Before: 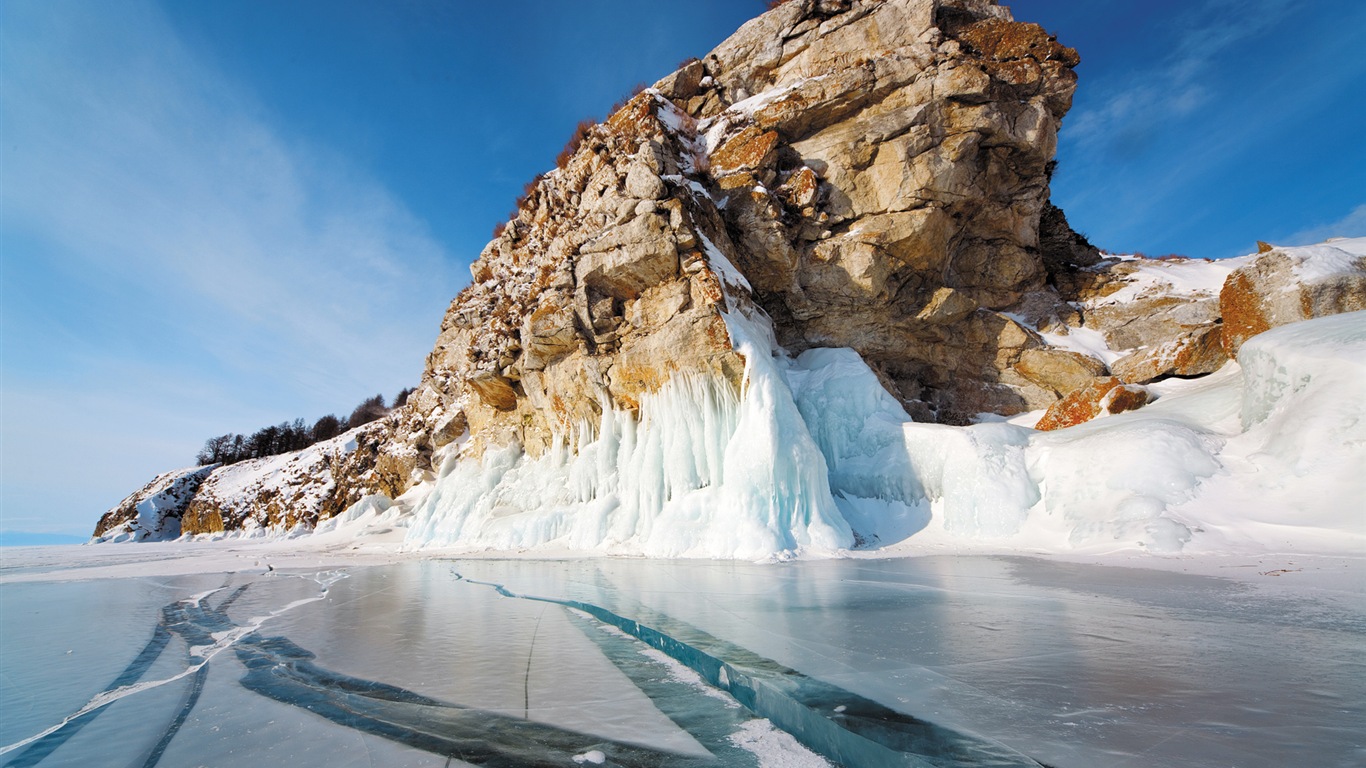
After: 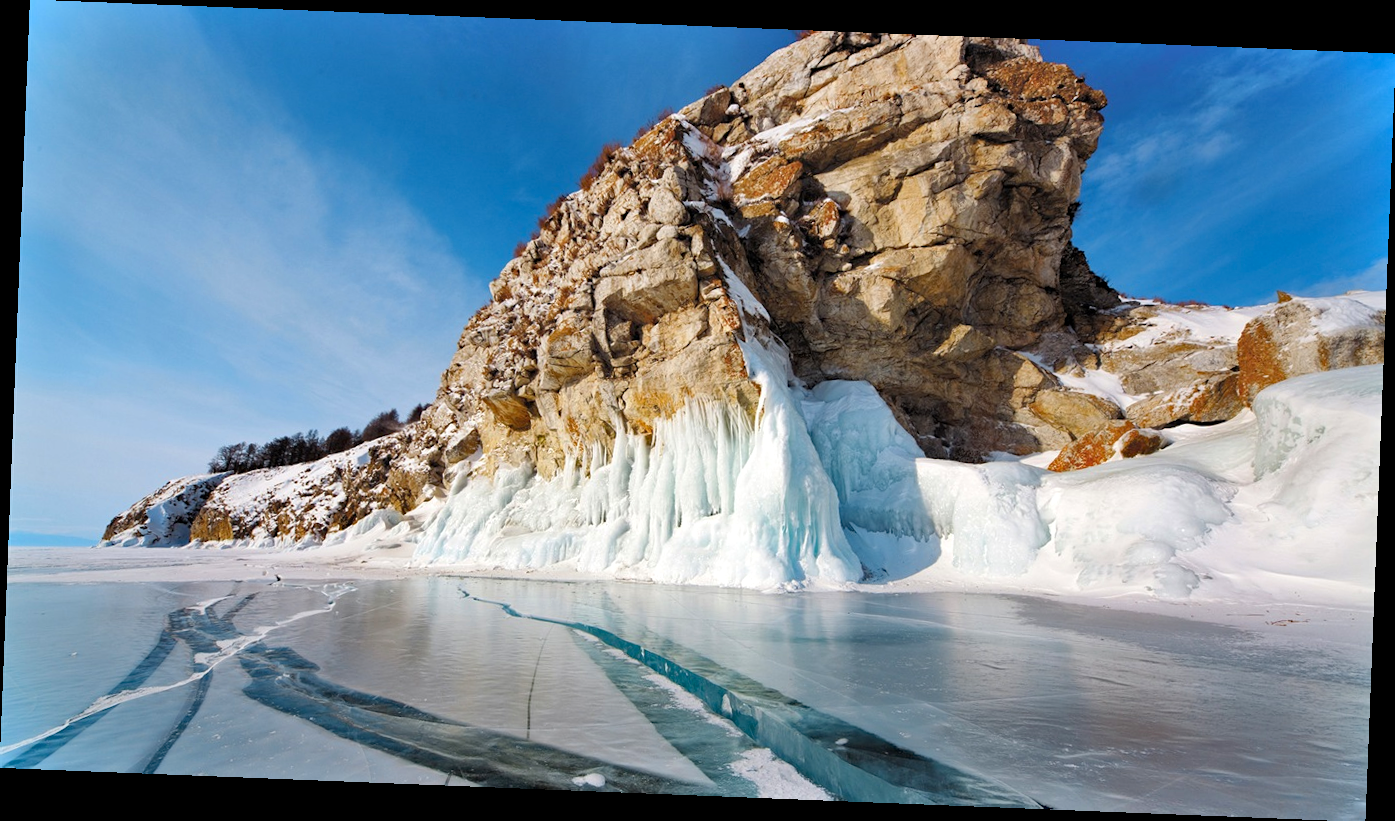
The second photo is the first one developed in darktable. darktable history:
rotate and perspective: rotation 2.27°, automatic cropping off
haze removal: compatibility mode true, adaptive false
shadows and highlights: white point adjustment 1, soften with gaussian
